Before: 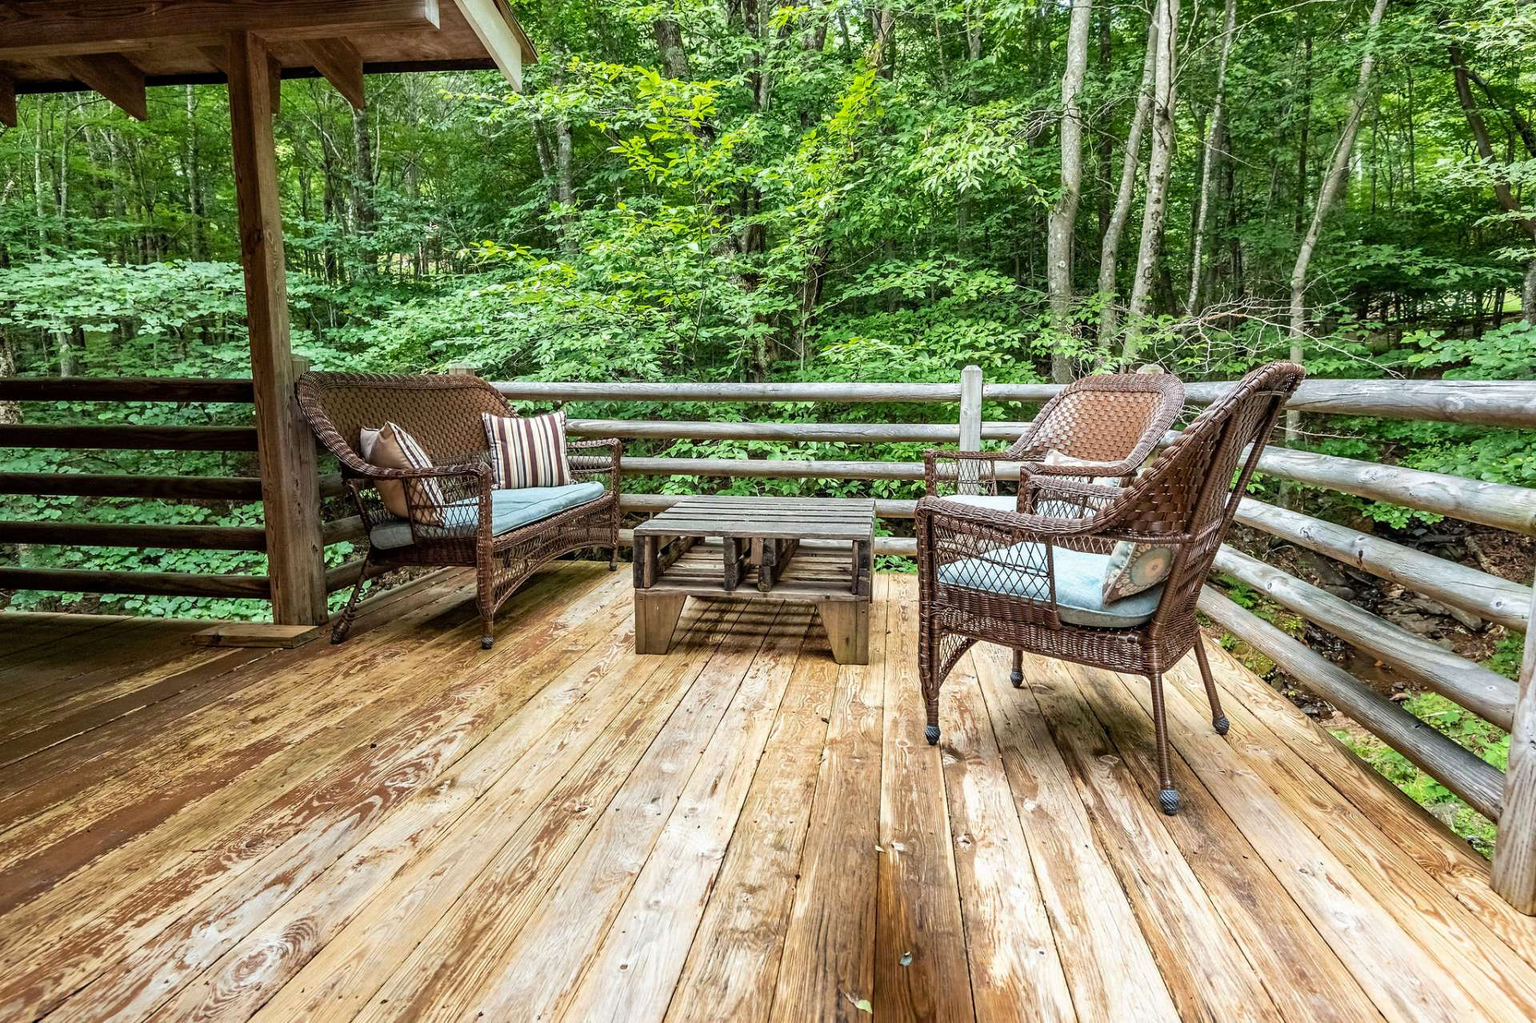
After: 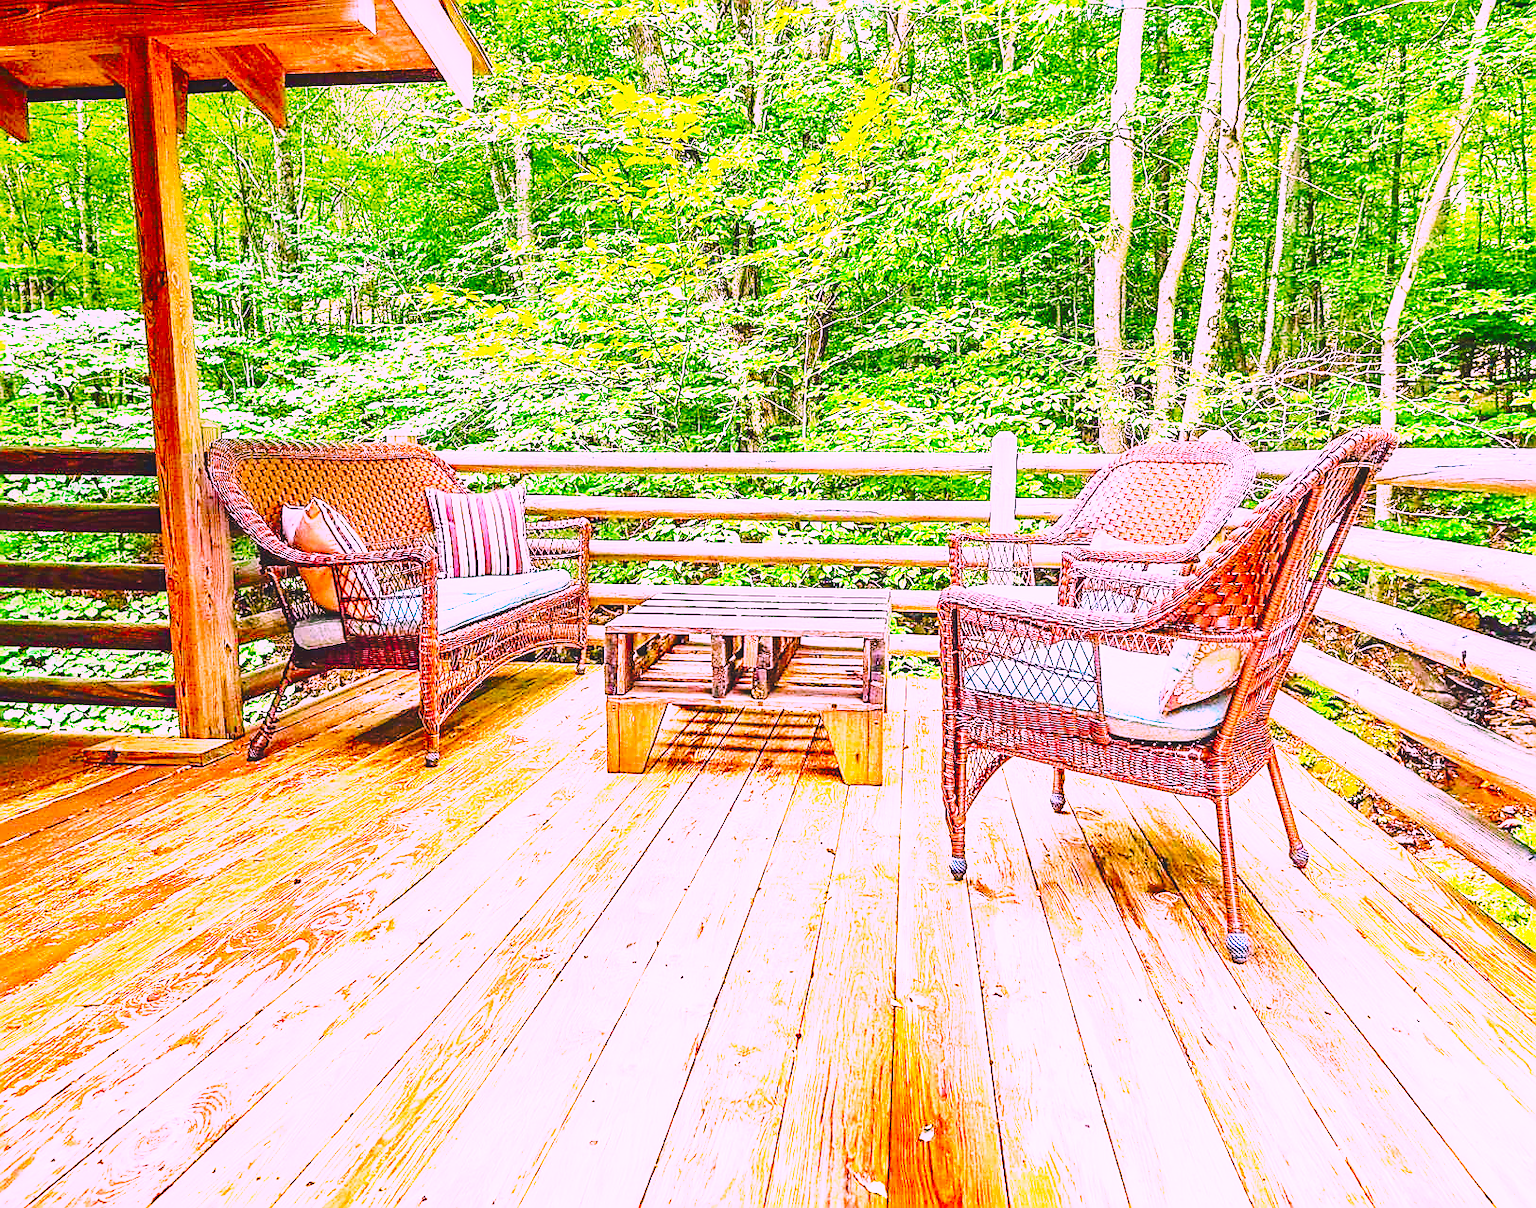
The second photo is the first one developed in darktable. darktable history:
base curve: curves: ch0 [(0, 0) (0.032, 0.037) (0.105, 0.228) (0.435, 0.76) (0.856, 0.983) (1, 1)], preserve colors none
crop: left 7.955%, right 7.391%
color balance rgb: linear chroma grading › global chroma 9.76%, perceptual saturation grading › global saturation 30.404%
local contrast: highlights 68%, shadows 66%, detail 84%, midtone range 0.332
exposure: black level correction 0, exposure 1.686 EV, compensate exposure bias true, compensate highlight preservation false
sharpen: radius 1.366, amount 1.251, threshold 0.727
color correction: highlights a* 18.93, highlights b* -11.36, saturation 1.69
